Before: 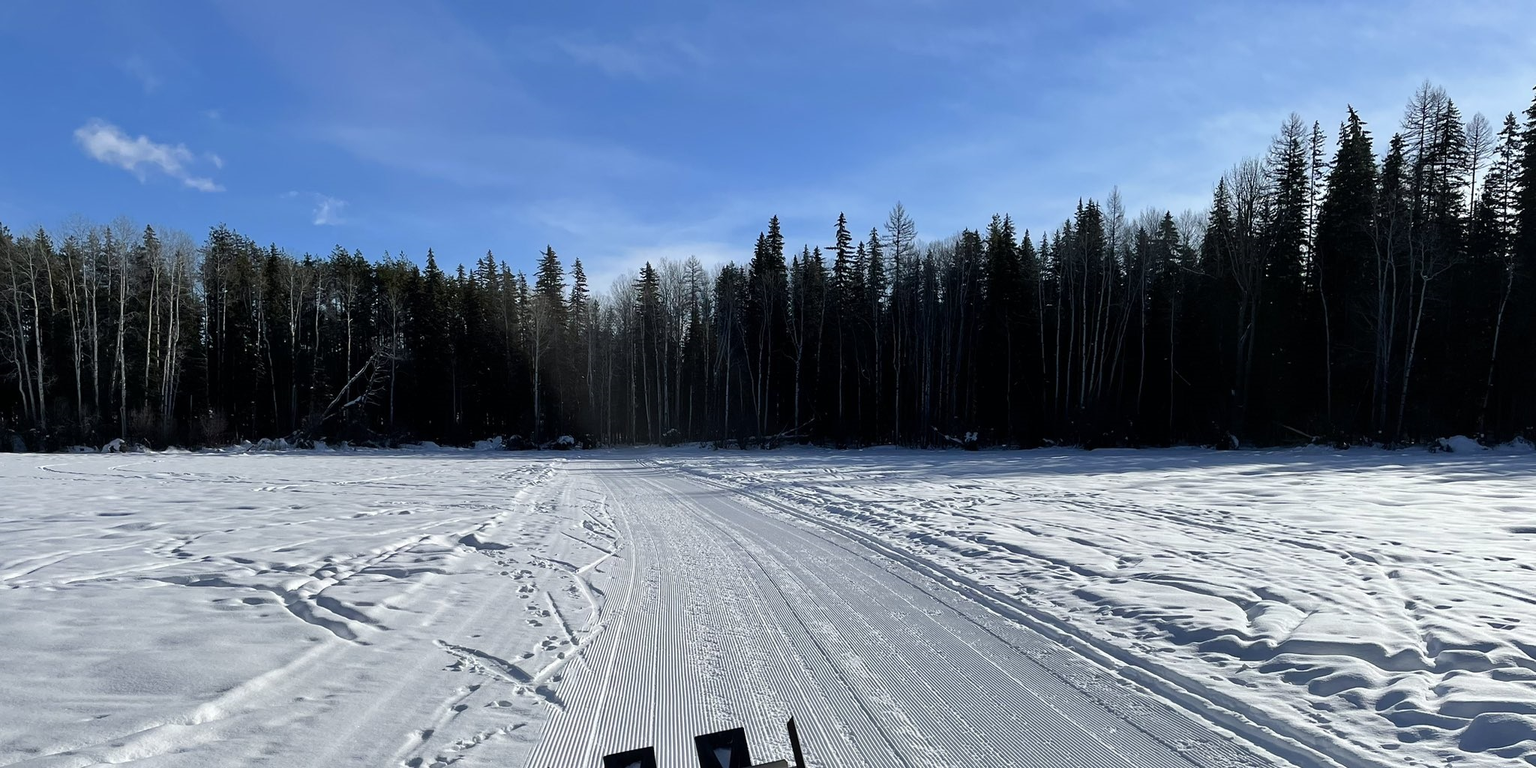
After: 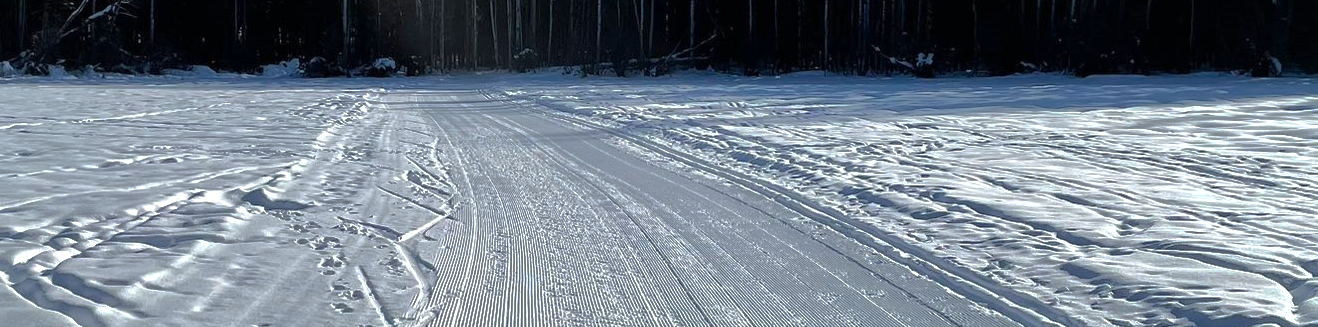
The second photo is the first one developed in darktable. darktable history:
exposure: exposure 0.3 EV, compensate highlight preservation false
shadows and highlights: shadows 25, highlights -70
crop: left 18.091%, top 51.13%, right 17.525%, bottom 16.85%
white balance: emerald 1
